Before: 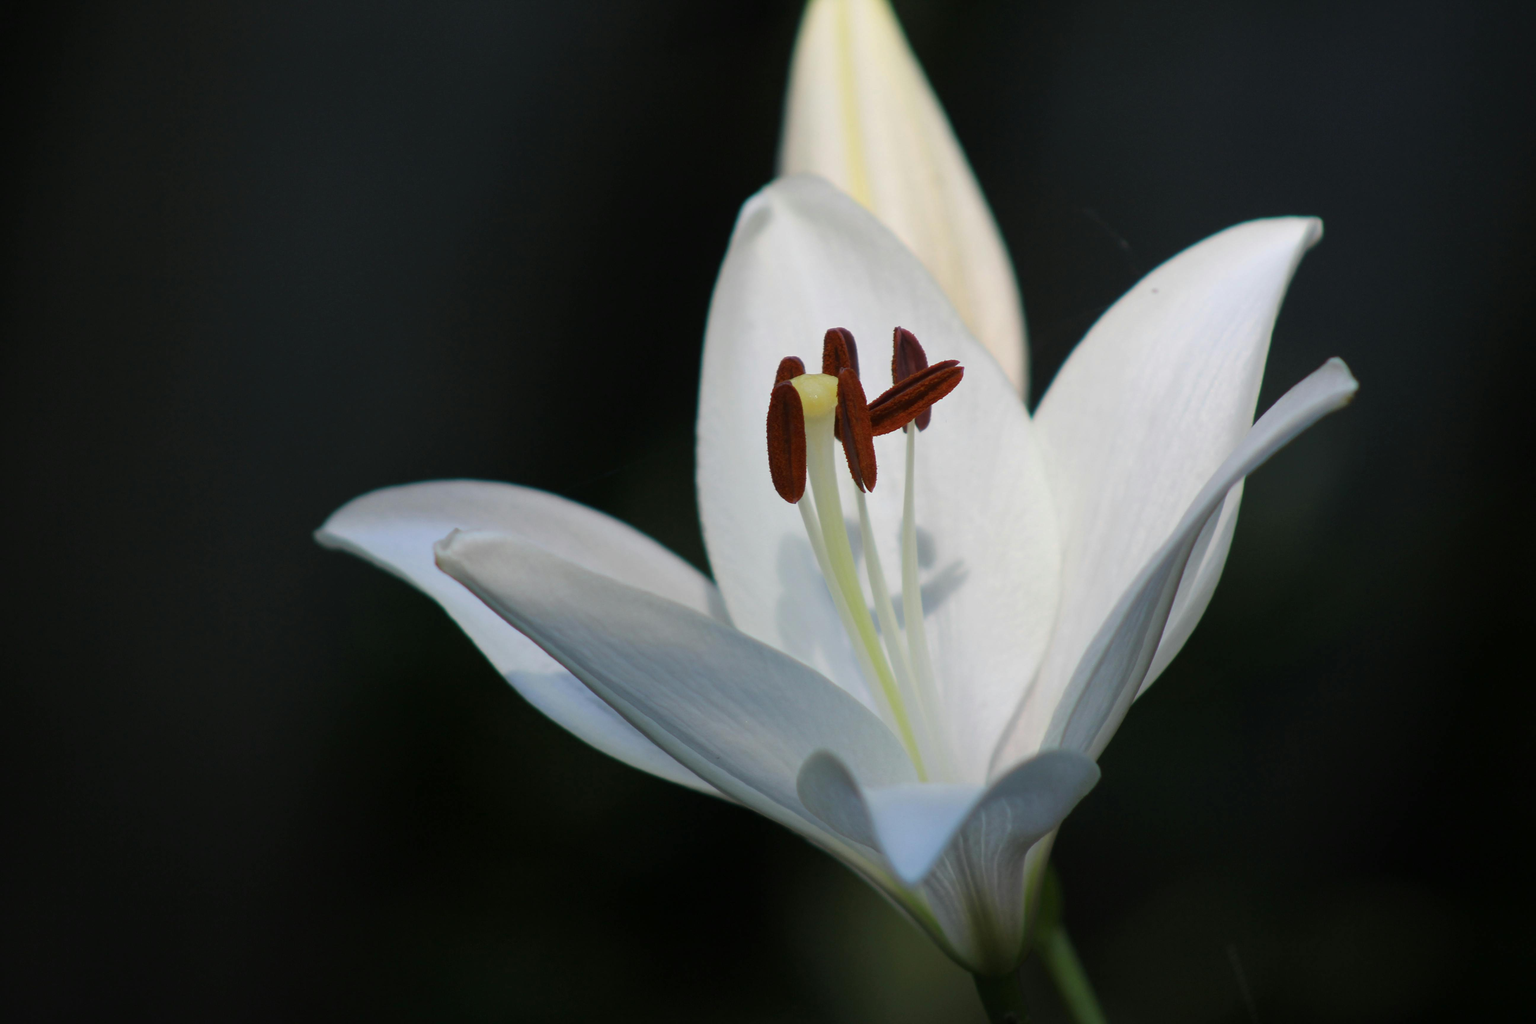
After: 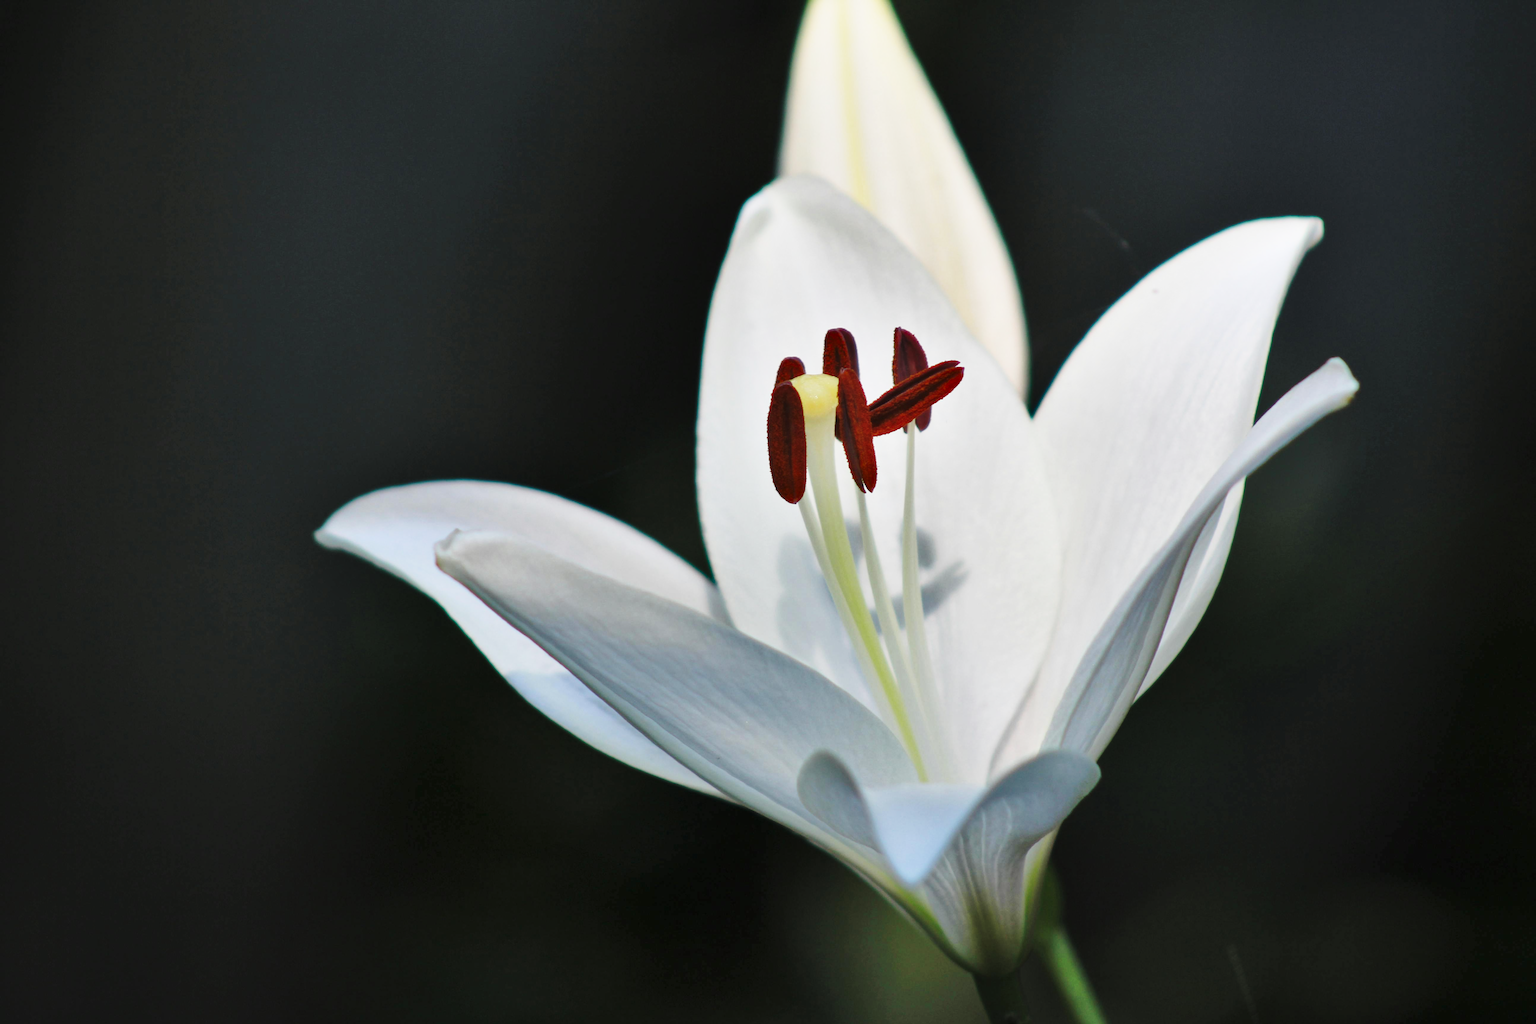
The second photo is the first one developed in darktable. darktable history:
contrast brightness saturation: contrast 0.05, brightness 0.062, saturation 0.01
base curve: curves: ch0 [(0, 0) (0.028, 0.03) (0.121, 0.232) (0.46, 0.748) (0.859, 0.968) (1, 1)], exposure shift 0.579, preserve colors none
shadows and highlights: radius 118.75, shadows 41.81, highlights -61.87, soften with gaussian
